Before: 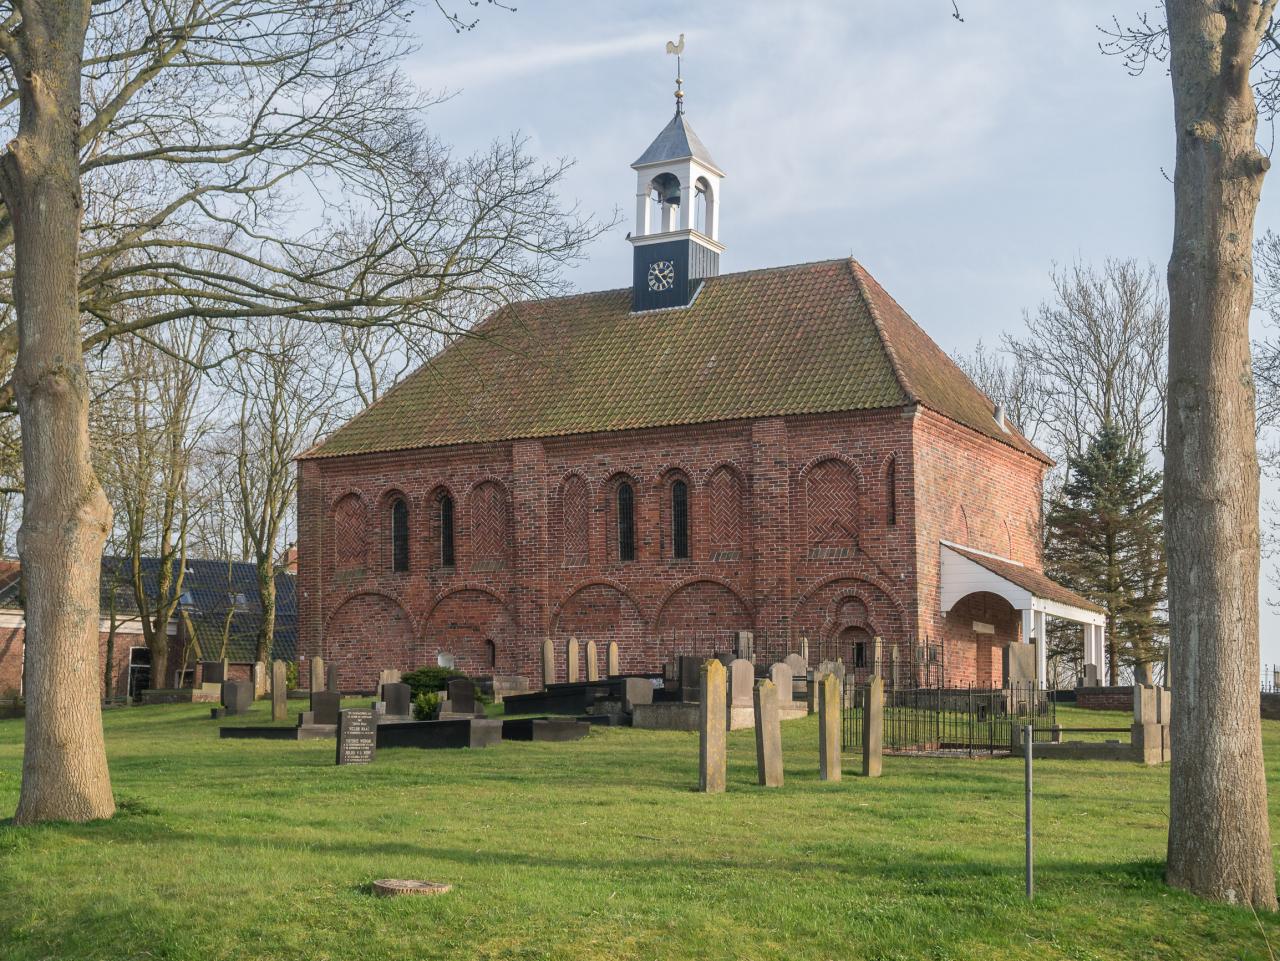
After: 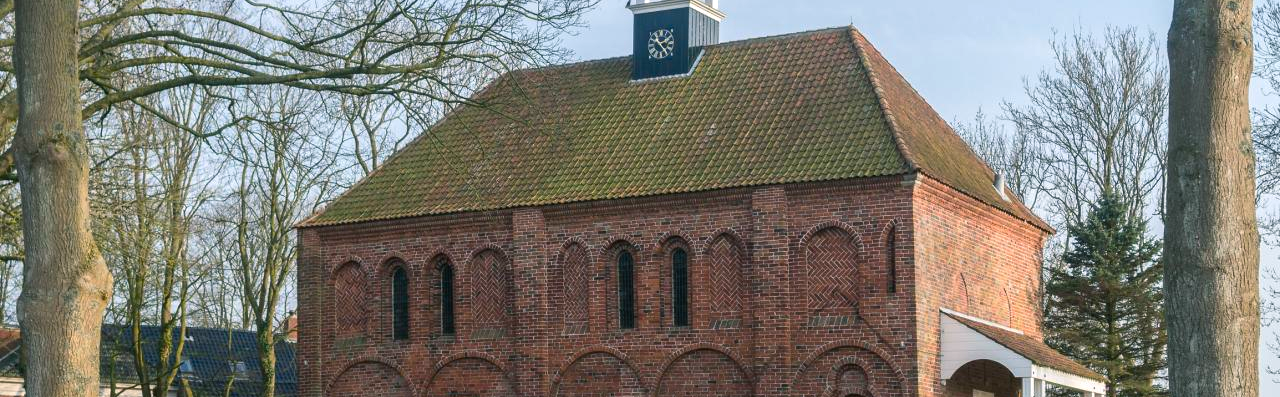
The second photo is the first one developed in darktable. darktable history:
crop and rotate: top 24.19%, bottom 34.452%
color balance rgb: power › luminance -7.888%, power › chroma 1.109%, power › hue 216.58°, highlights gain › luminance 14.984%, perceptual saturation grading › global saturation 25.788%, global vibrance 14.287%
